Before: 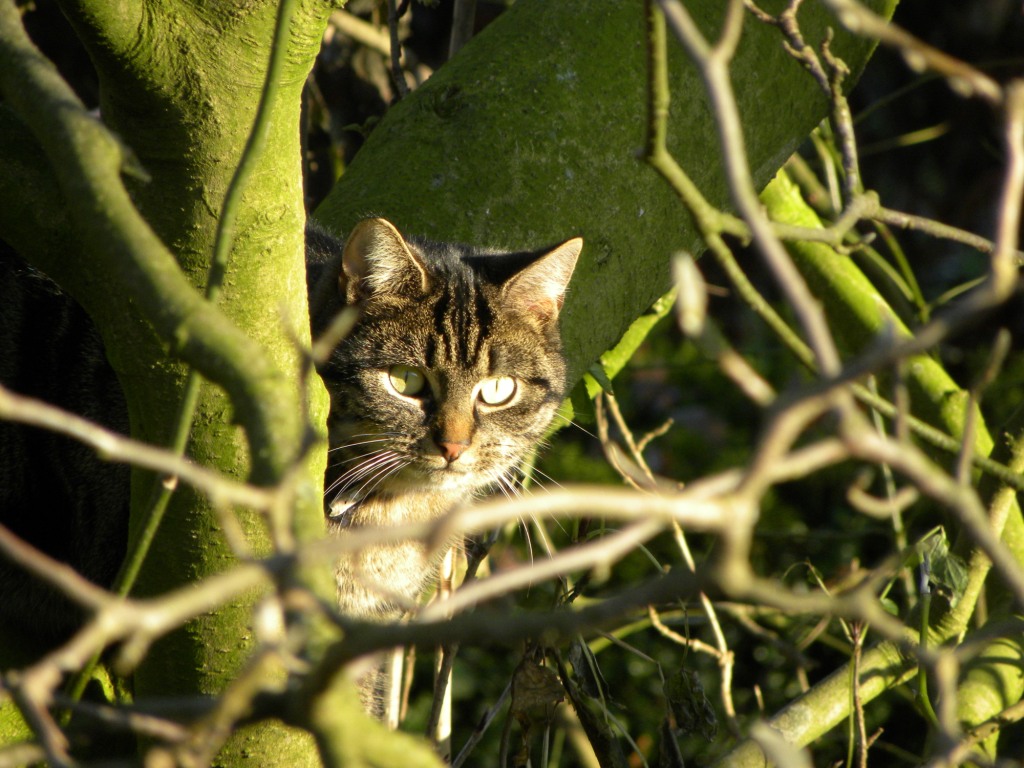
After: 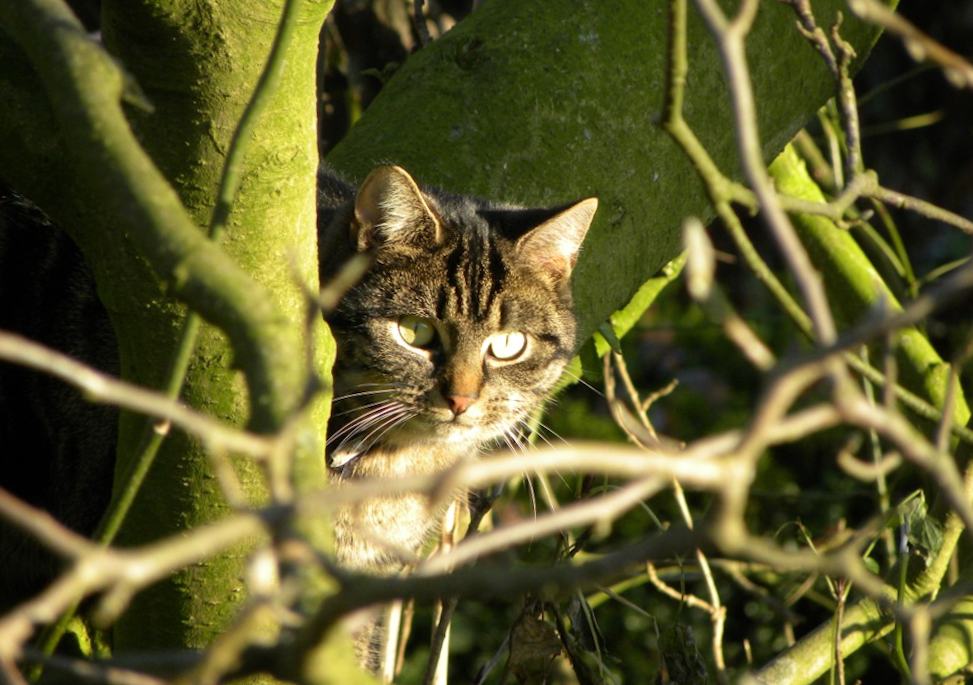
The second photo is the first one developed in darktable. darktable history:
crop and rotate: angle -1.69°
rotate and perspective: rotation 0.679°, lens shift (horizontal) 0.136, crop left 0.009, crop right 0.991, crop top 0.078, crop bottom 0.95
white balance: red 1.004, blue 1.024
velvia: strength 6%
